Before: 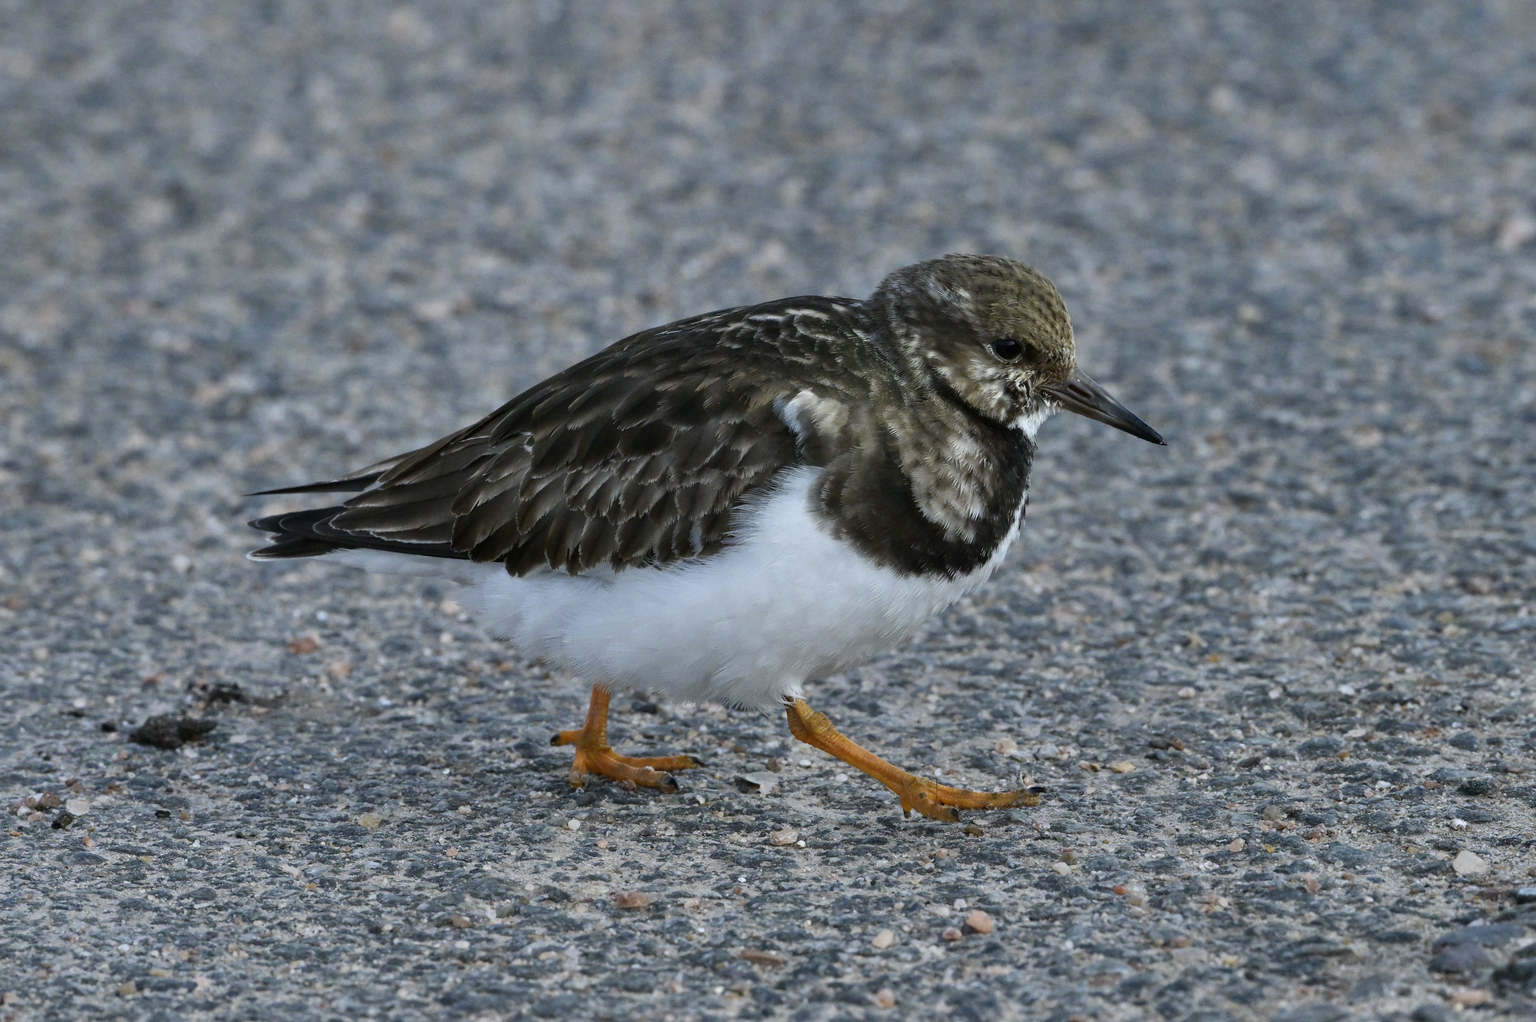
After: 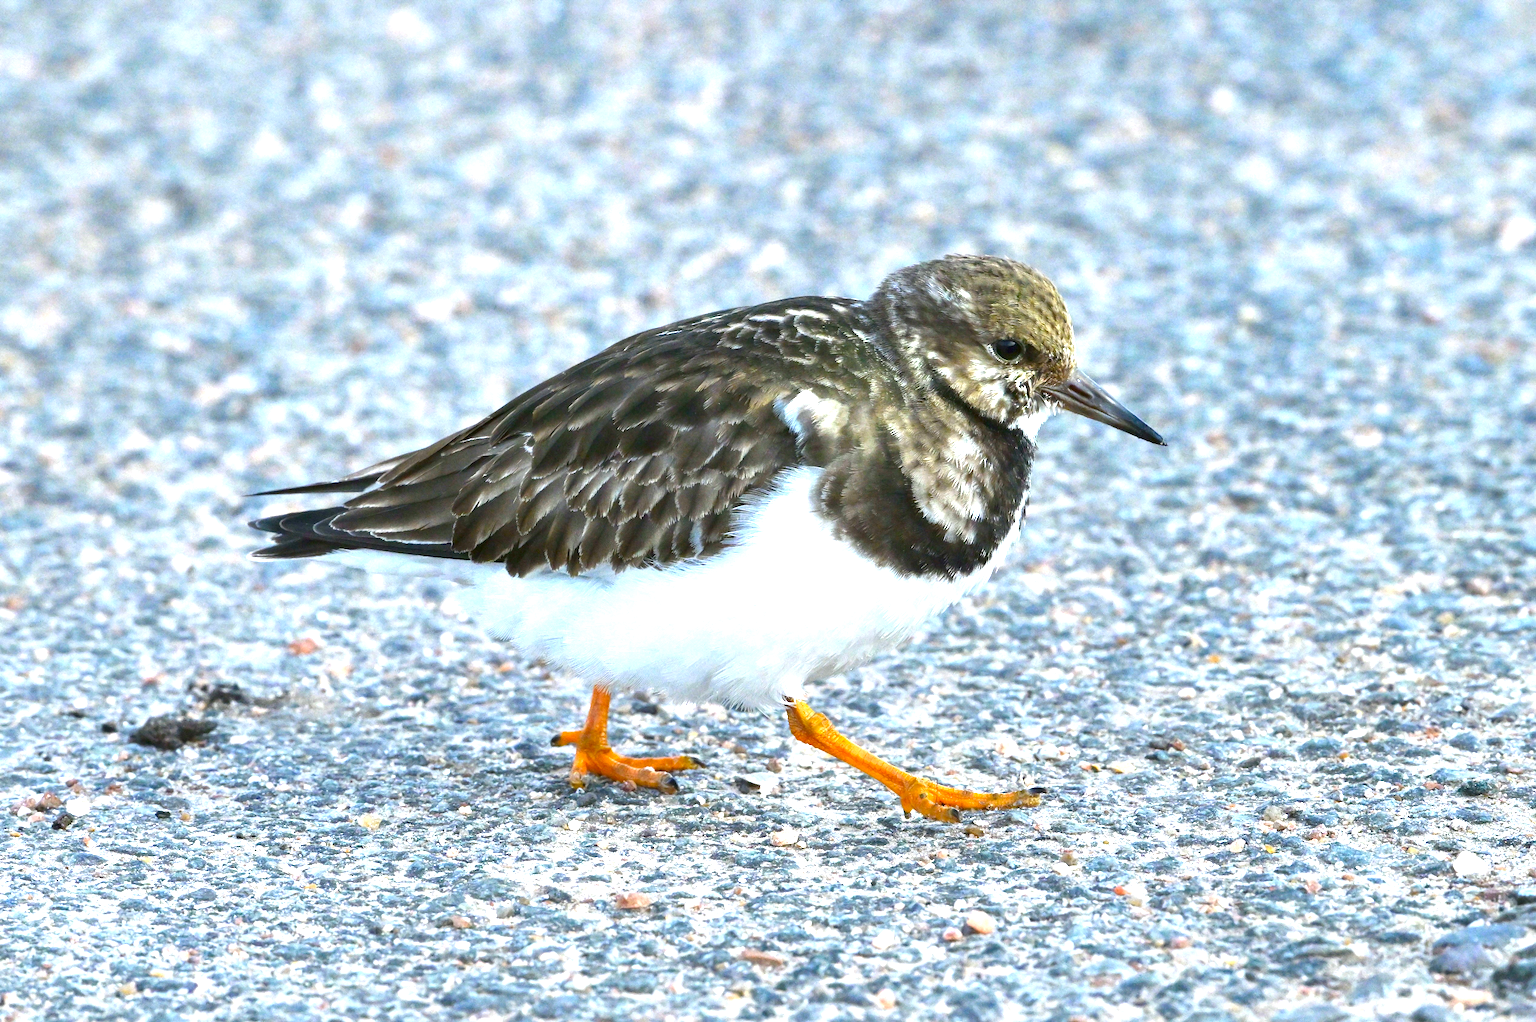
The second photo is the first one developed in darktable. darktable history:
exposure: black level correction 0, exposure 2.327 EV, compensate exposure bias true, compensate highlight preservation false
color correction: saturation 1.34
